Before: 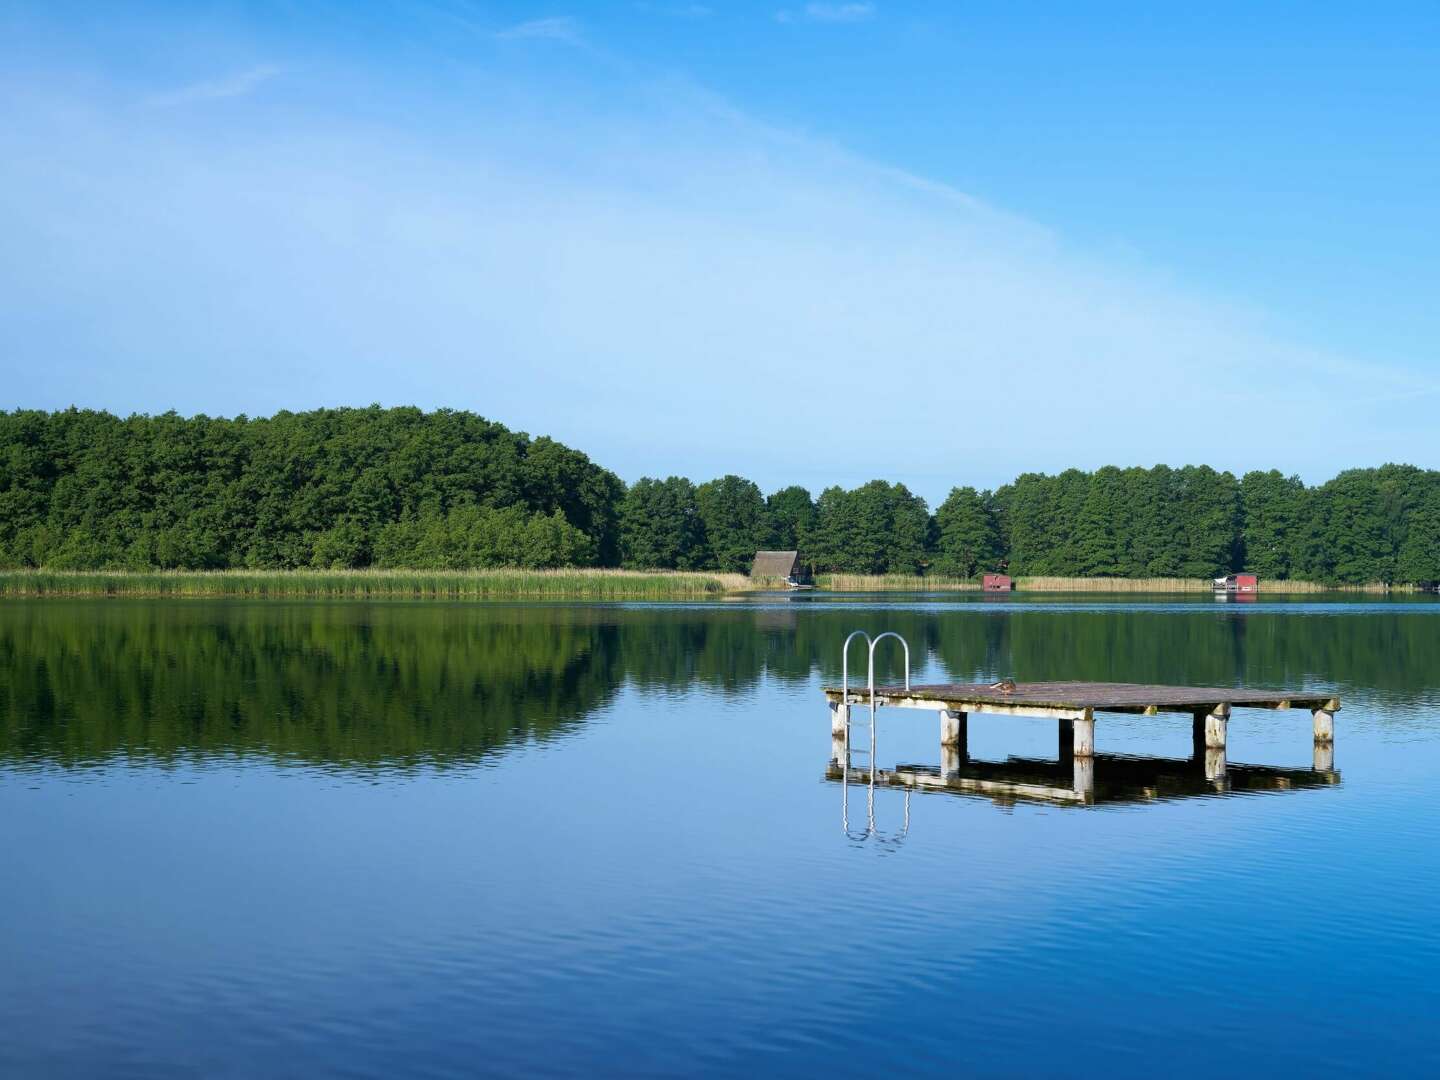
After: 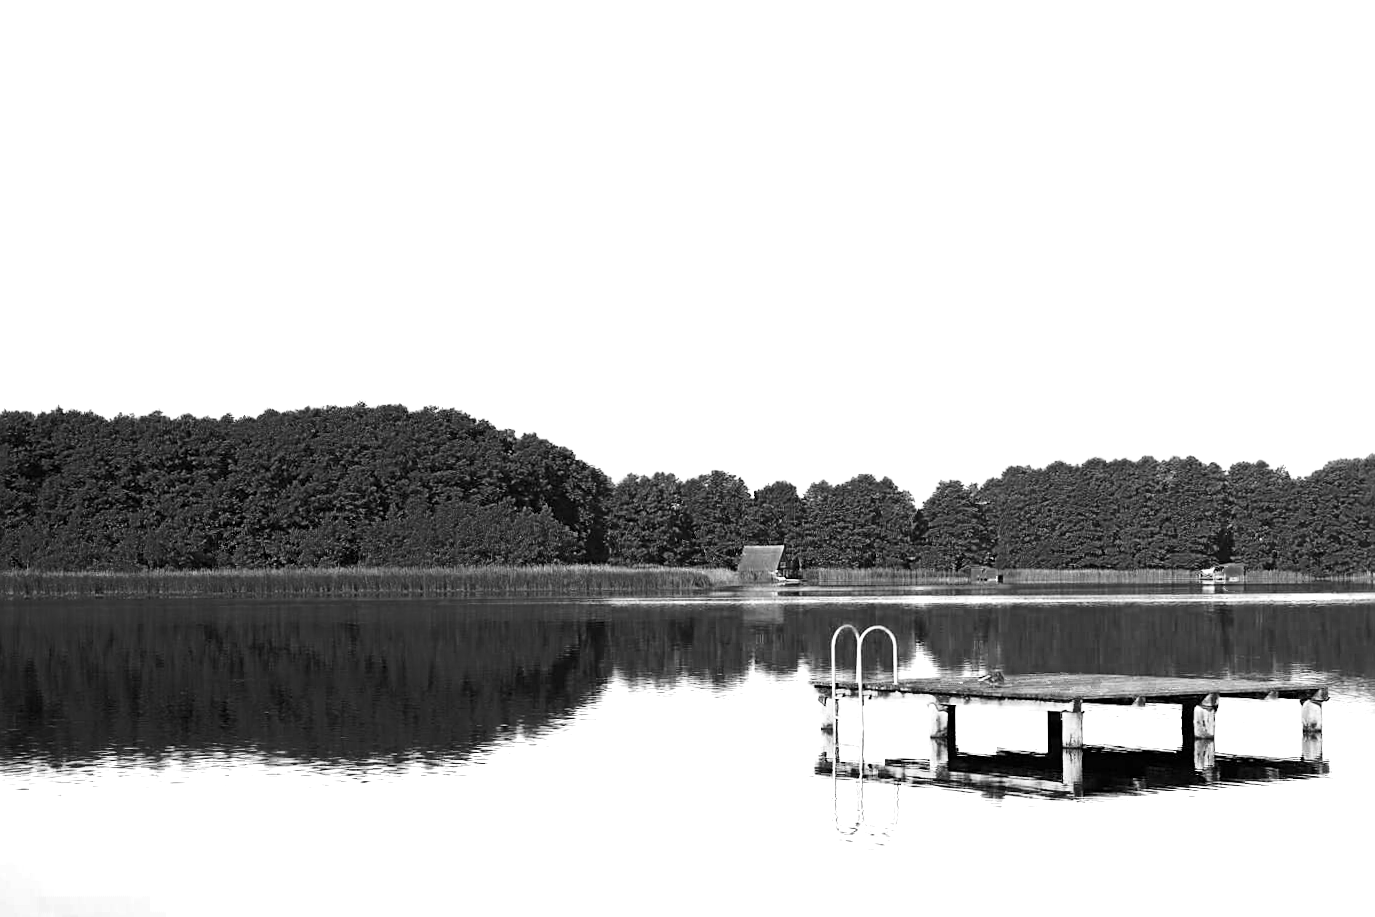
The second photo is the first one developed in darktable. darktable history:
crop and rotate: angle 0.48°, left 0.381%, right 3.063%, bottom 14.081%
color zones: curves: ch0 [(0.287, 0.048) (0.493, 0.484) (0.737, 0.816)]; ch1 [(0, 0) (0.143, 0) (0.286, 0) (0.429, 0) (0.571, 0) (0.714, 0) (0.857, 0)]
base curve: curves: ch0 [(0, 0) (0.028, 0.03) (0.121, 0.232) (0.46, 0.748) (0.859, 0.968) (1, 1)], preserve colors none
sharpen: on, module defaults
